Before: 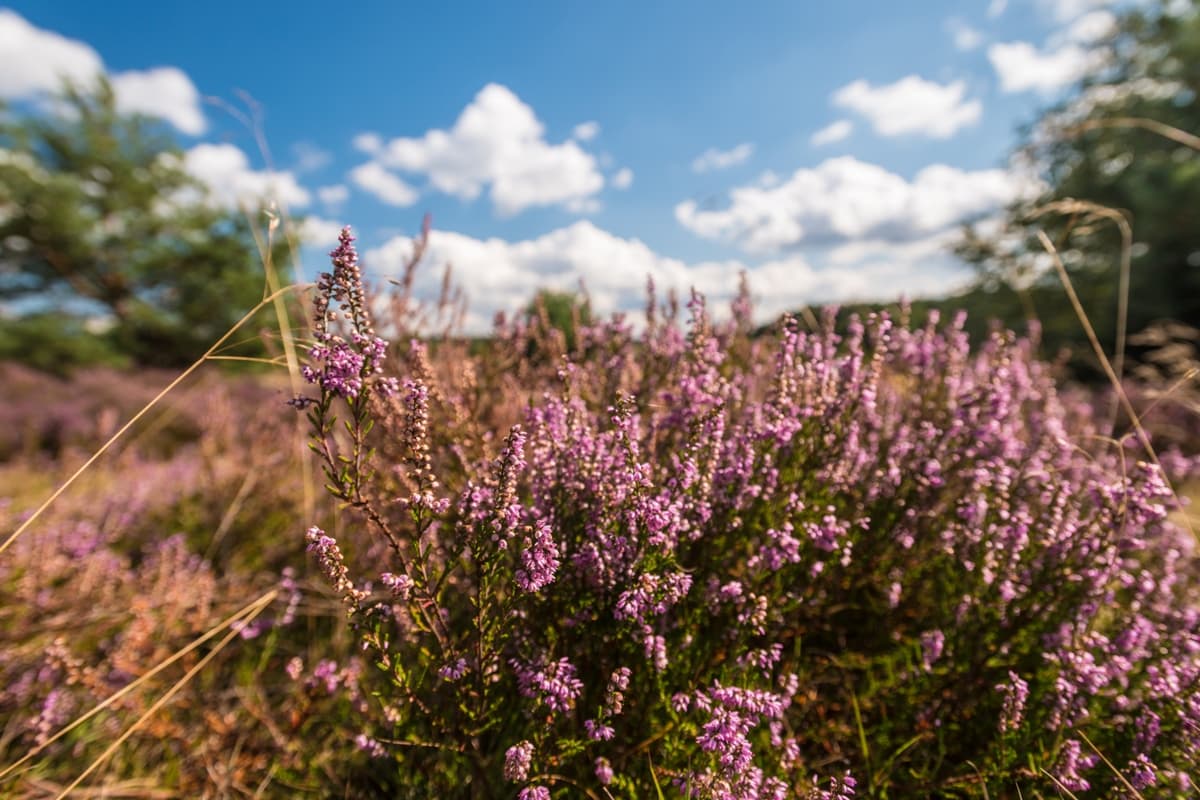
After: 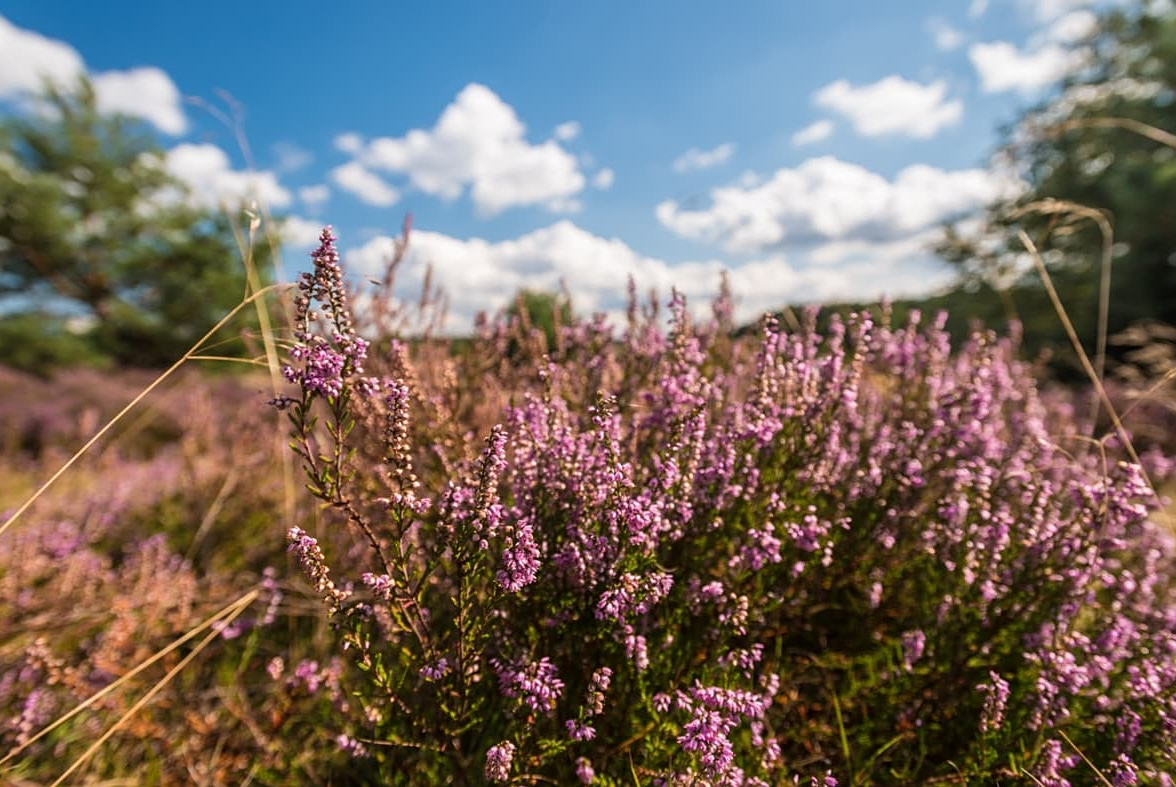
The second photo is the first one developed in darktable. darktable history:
crop: left 1.655%, right 0.283%, bottom 1.553%
sharpen: amount 0.218
